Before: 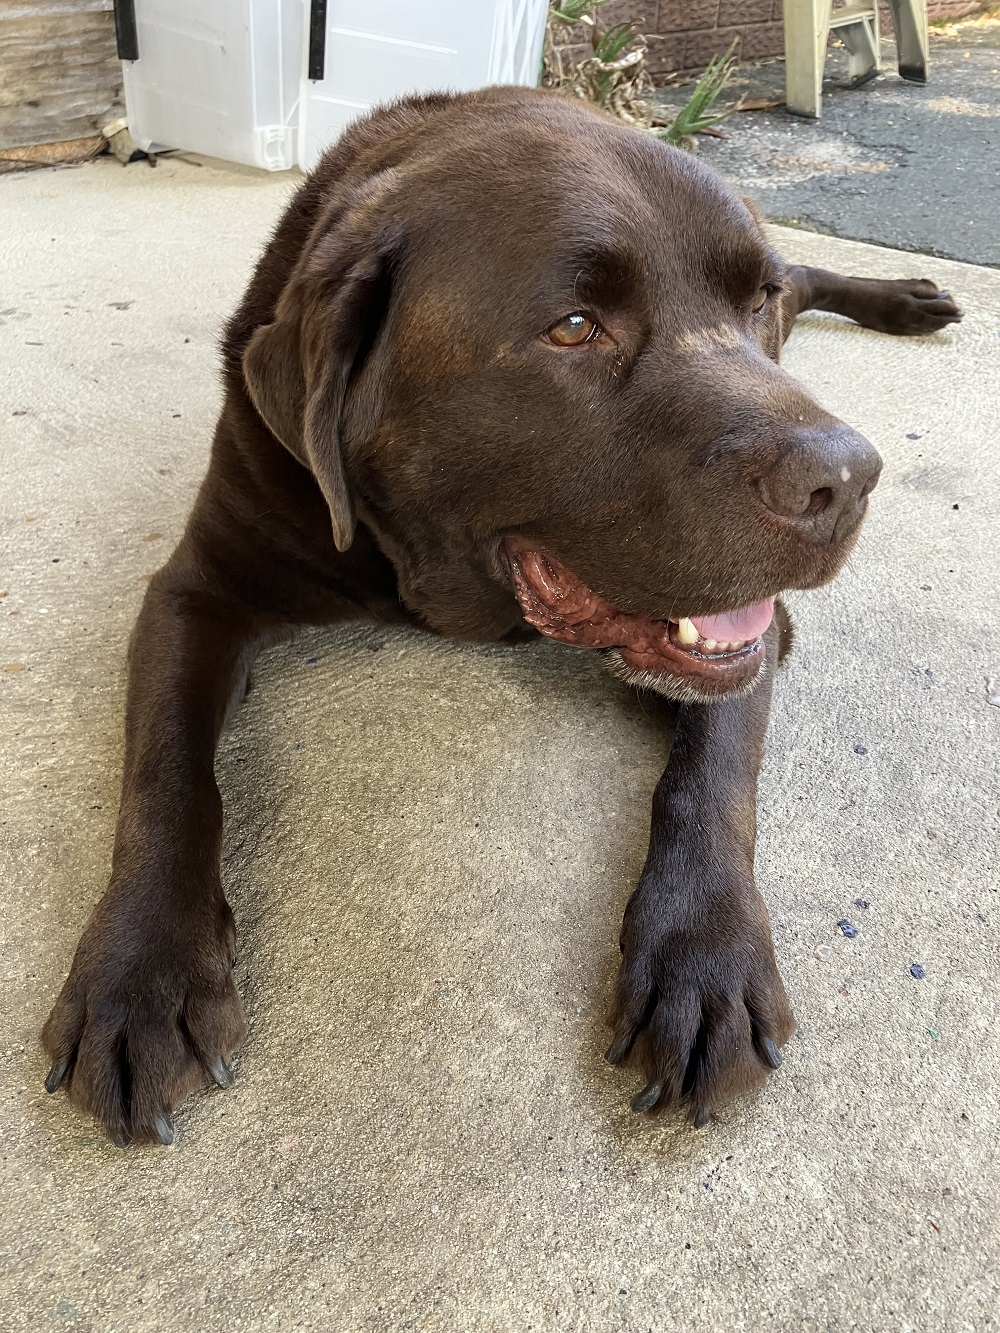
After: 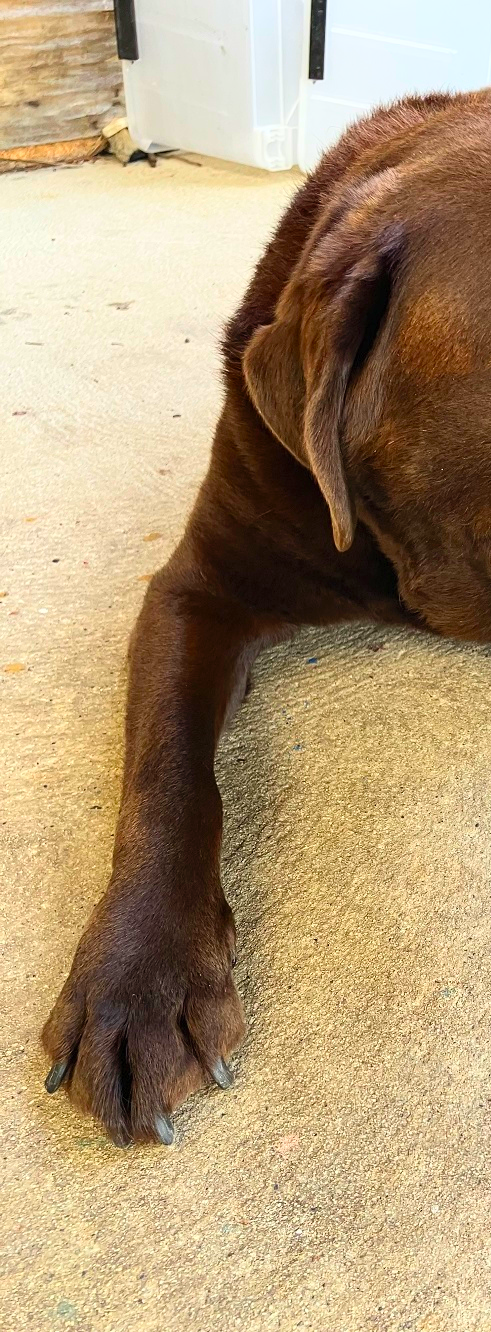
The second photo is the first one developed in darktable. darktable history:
contrast brightness saturation: contrast 0.2, brightness 0.2, saturation 0.8
crop and rotate: left 0%, top 0%, right 50.845%
